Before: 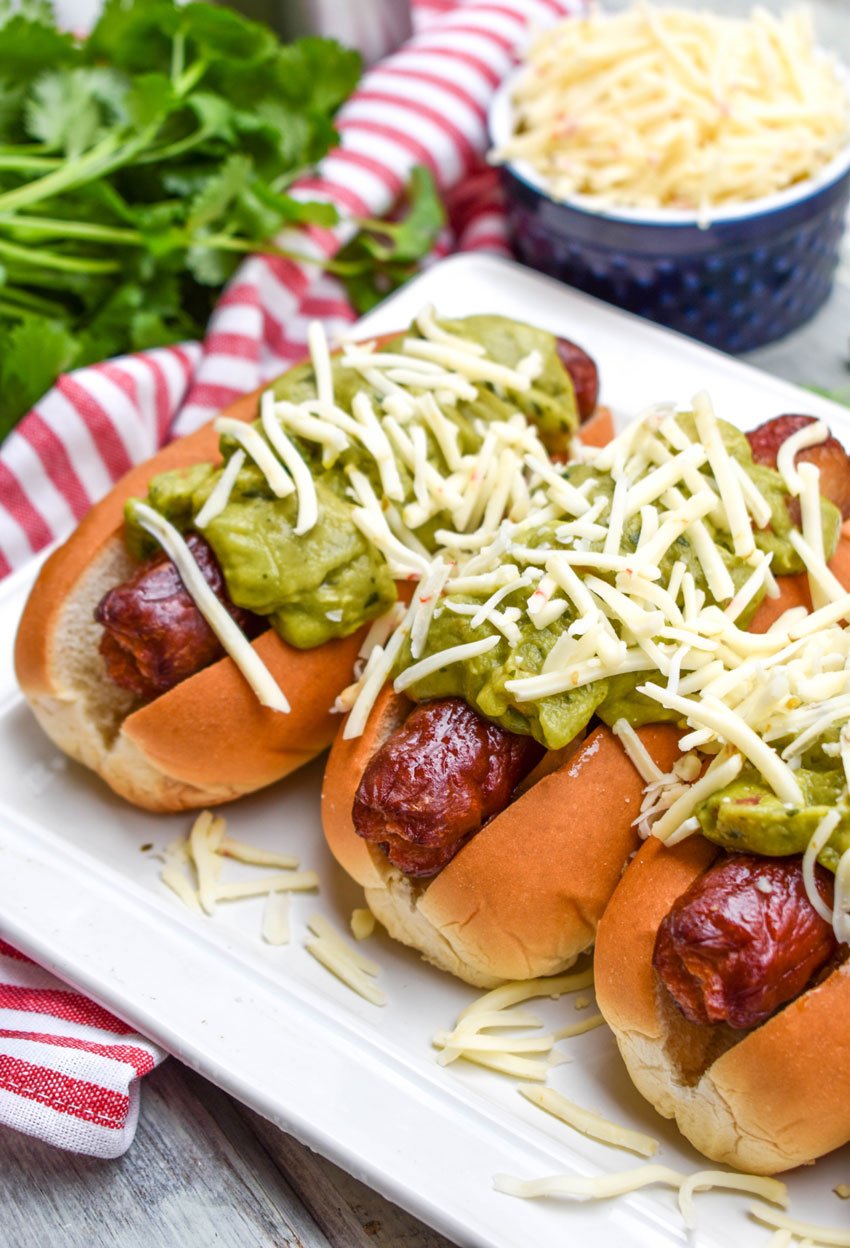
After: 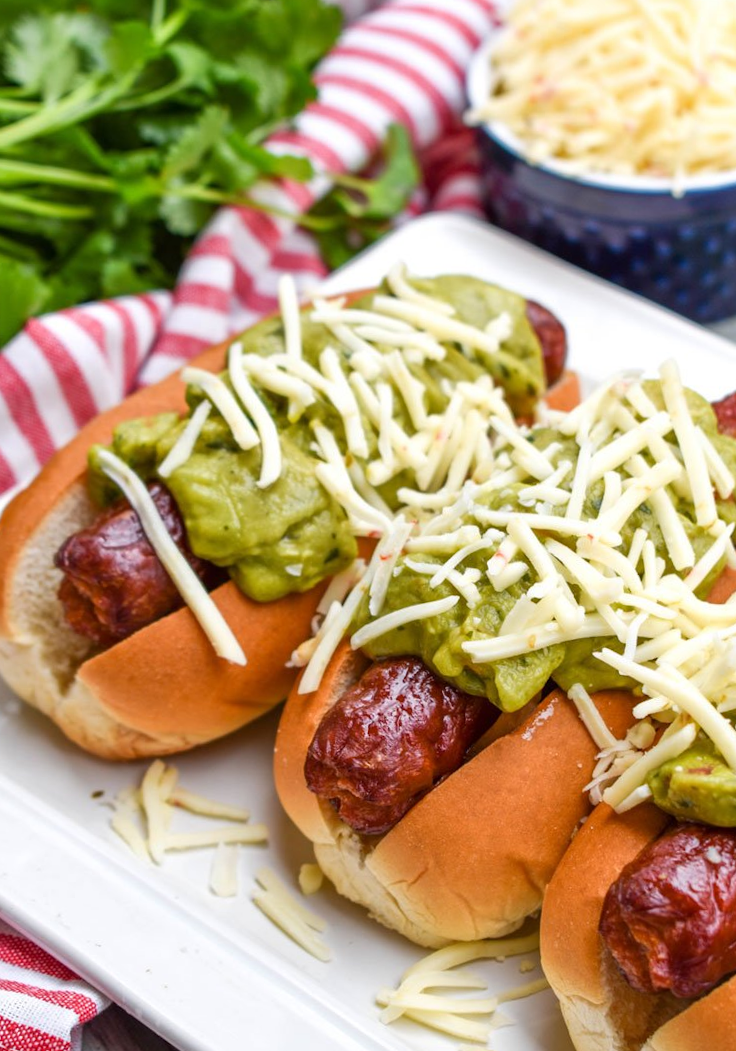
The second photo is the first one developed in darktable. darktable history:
rotate and perspective: rotation 2.17°, automatic cropping off
crop and rotate: left 7.196%, top 4.574%, right 10.605%, bottom 13.178%
